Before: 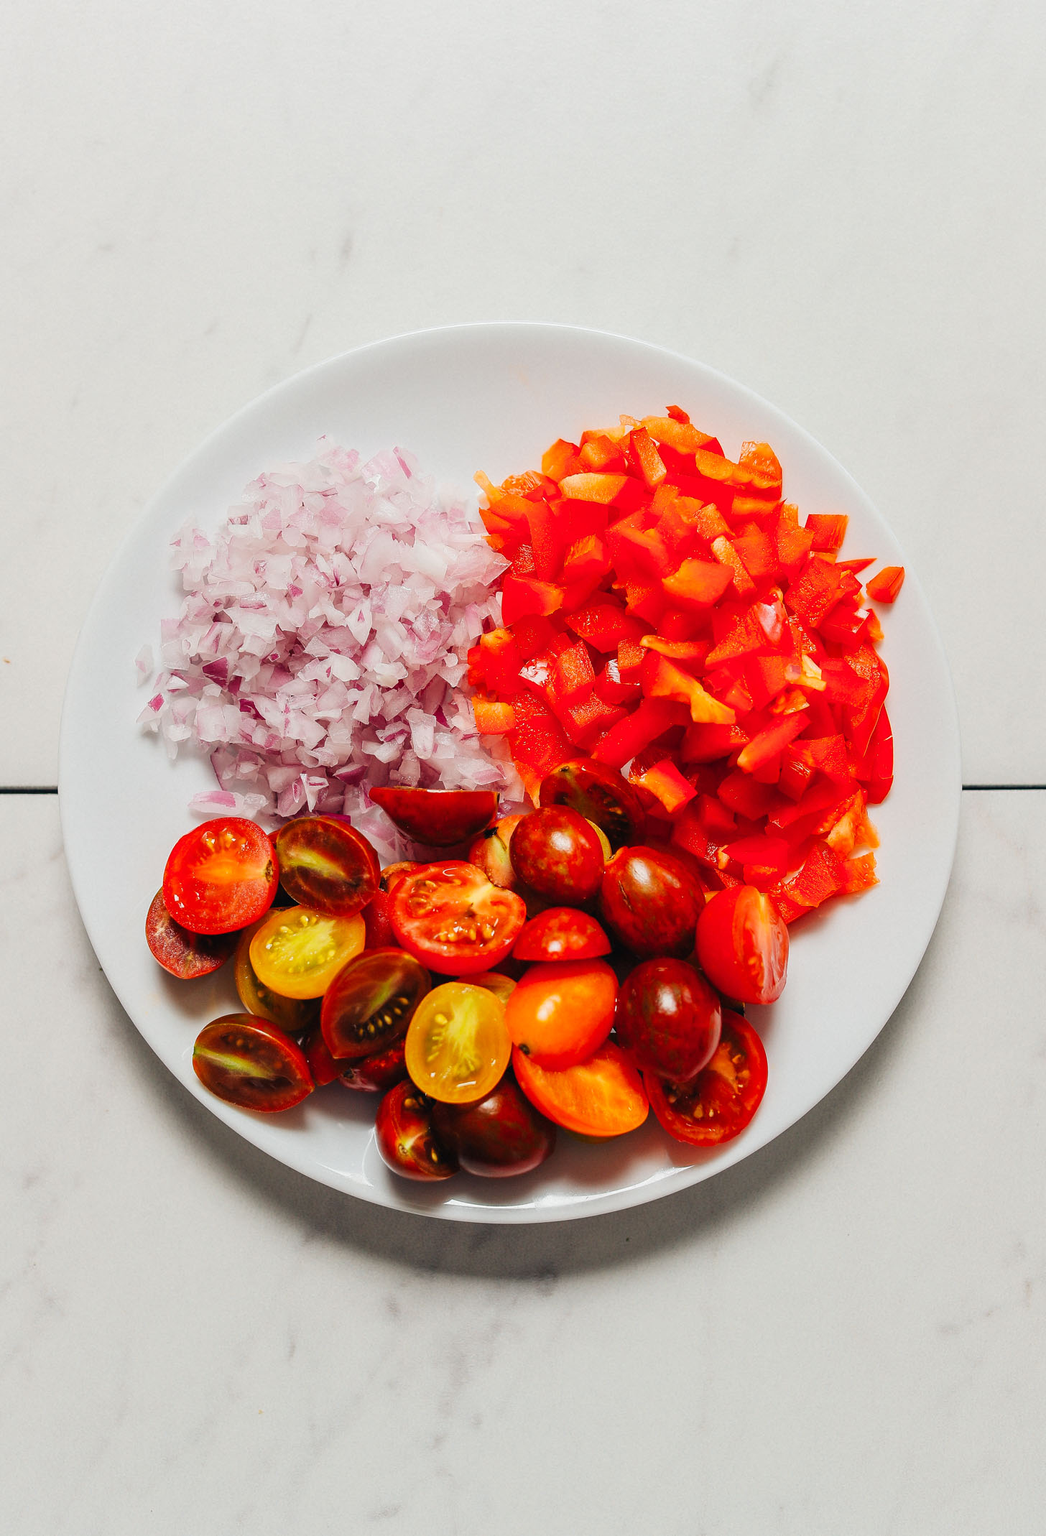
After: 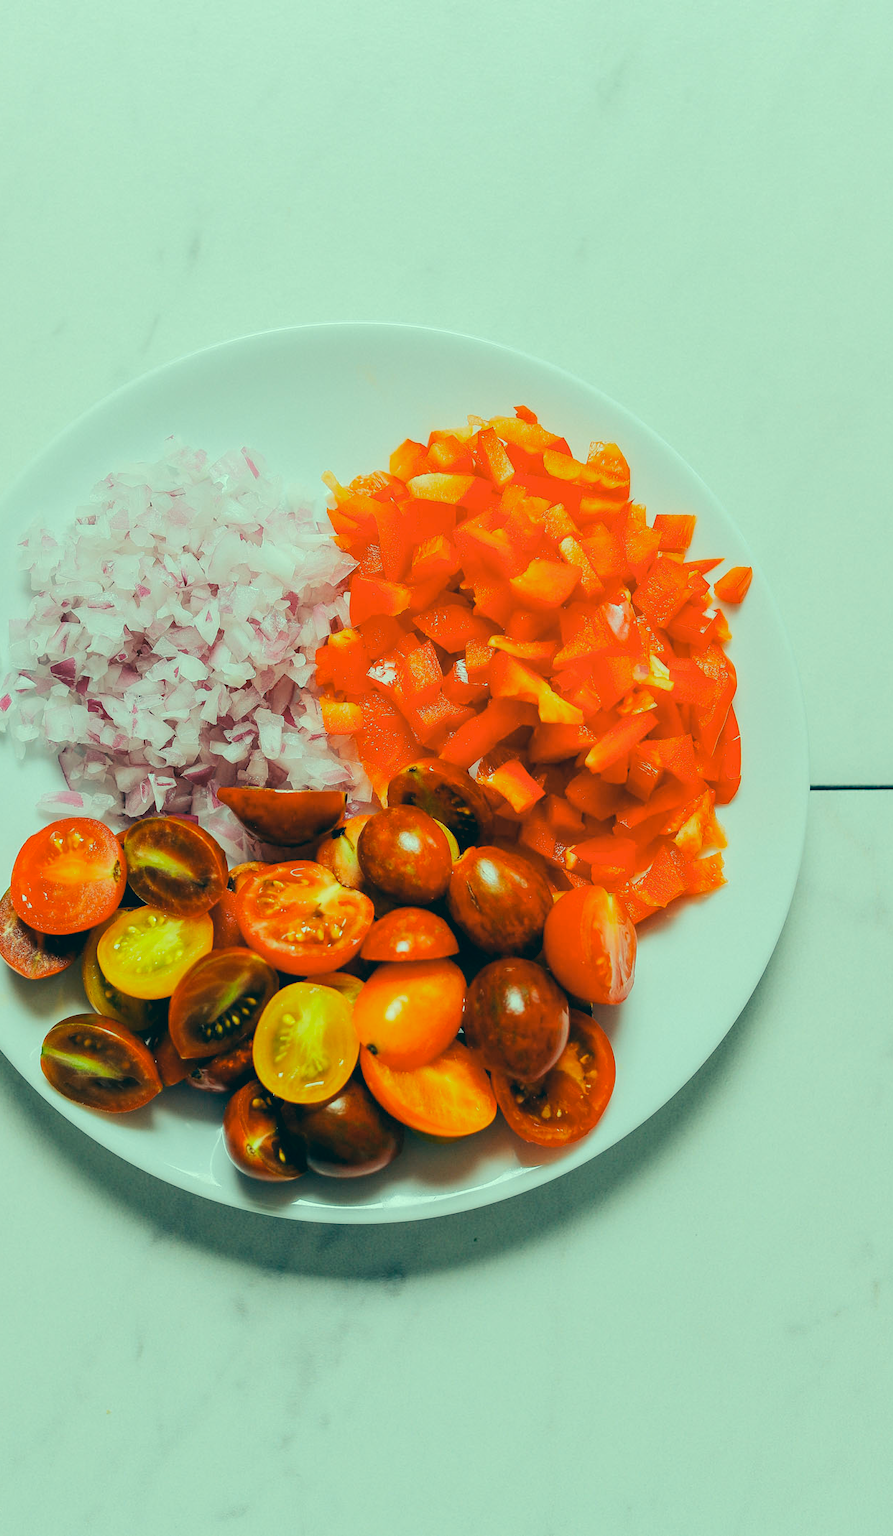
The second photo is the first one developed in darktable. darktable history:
base curve: curves: ch0 [(0, 0) (0.262, 0.32) (0.722, 0.705) (1, 1)]
color correction: highlights a* -20.08, highlights b* 9.8, shadows a* -20.4, shadows b* -10.76
exposure: exposure -0.041 EV, compensate highlight preservation false
crop and rotate: left 14.584%
